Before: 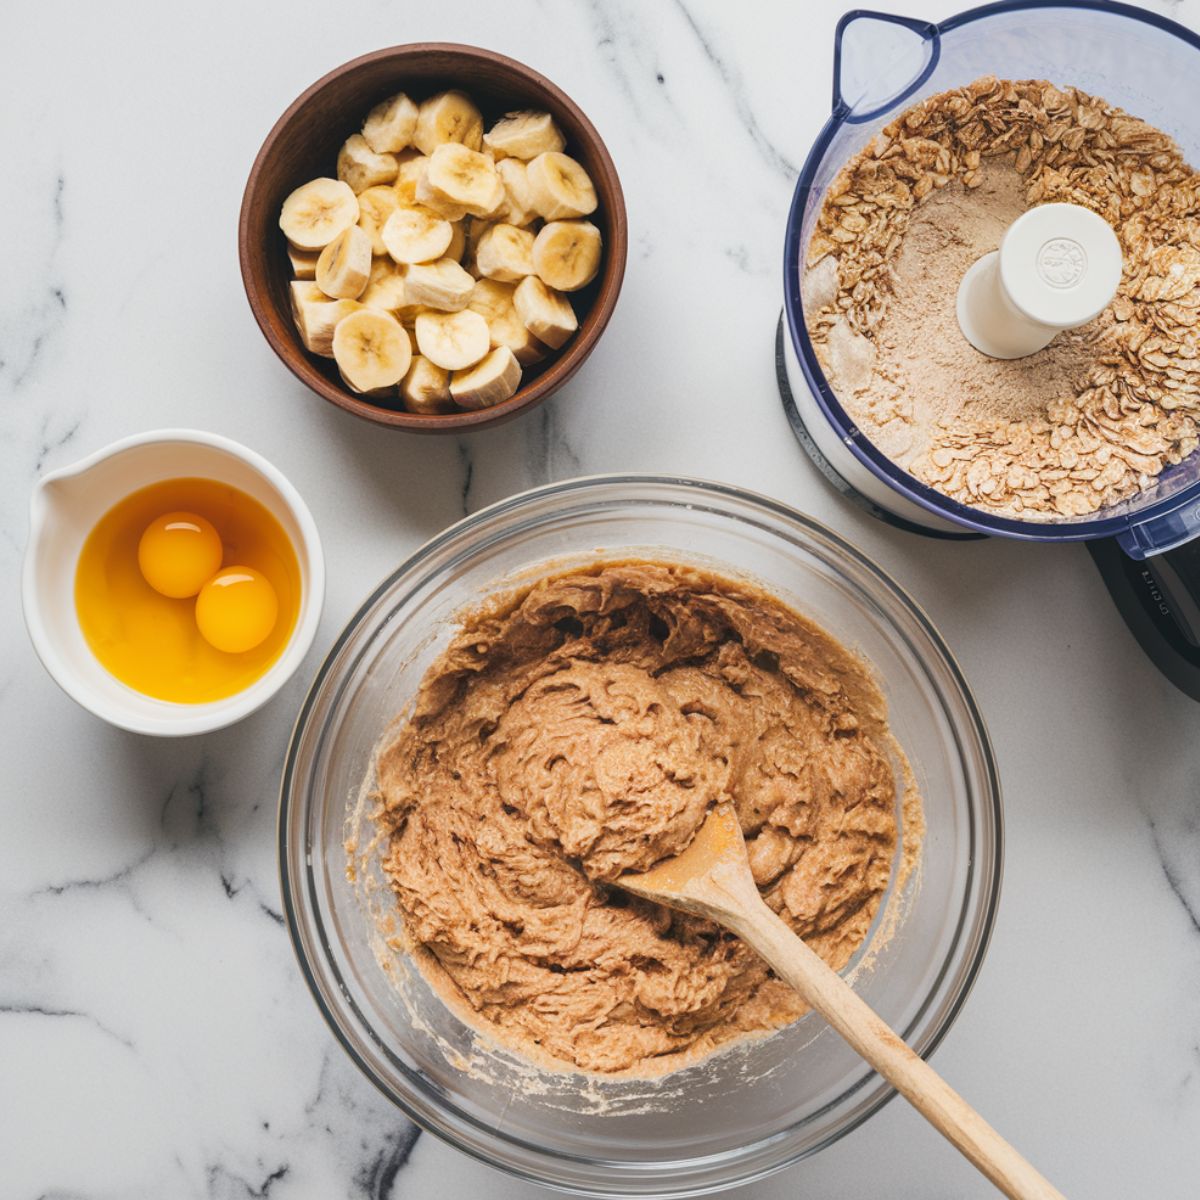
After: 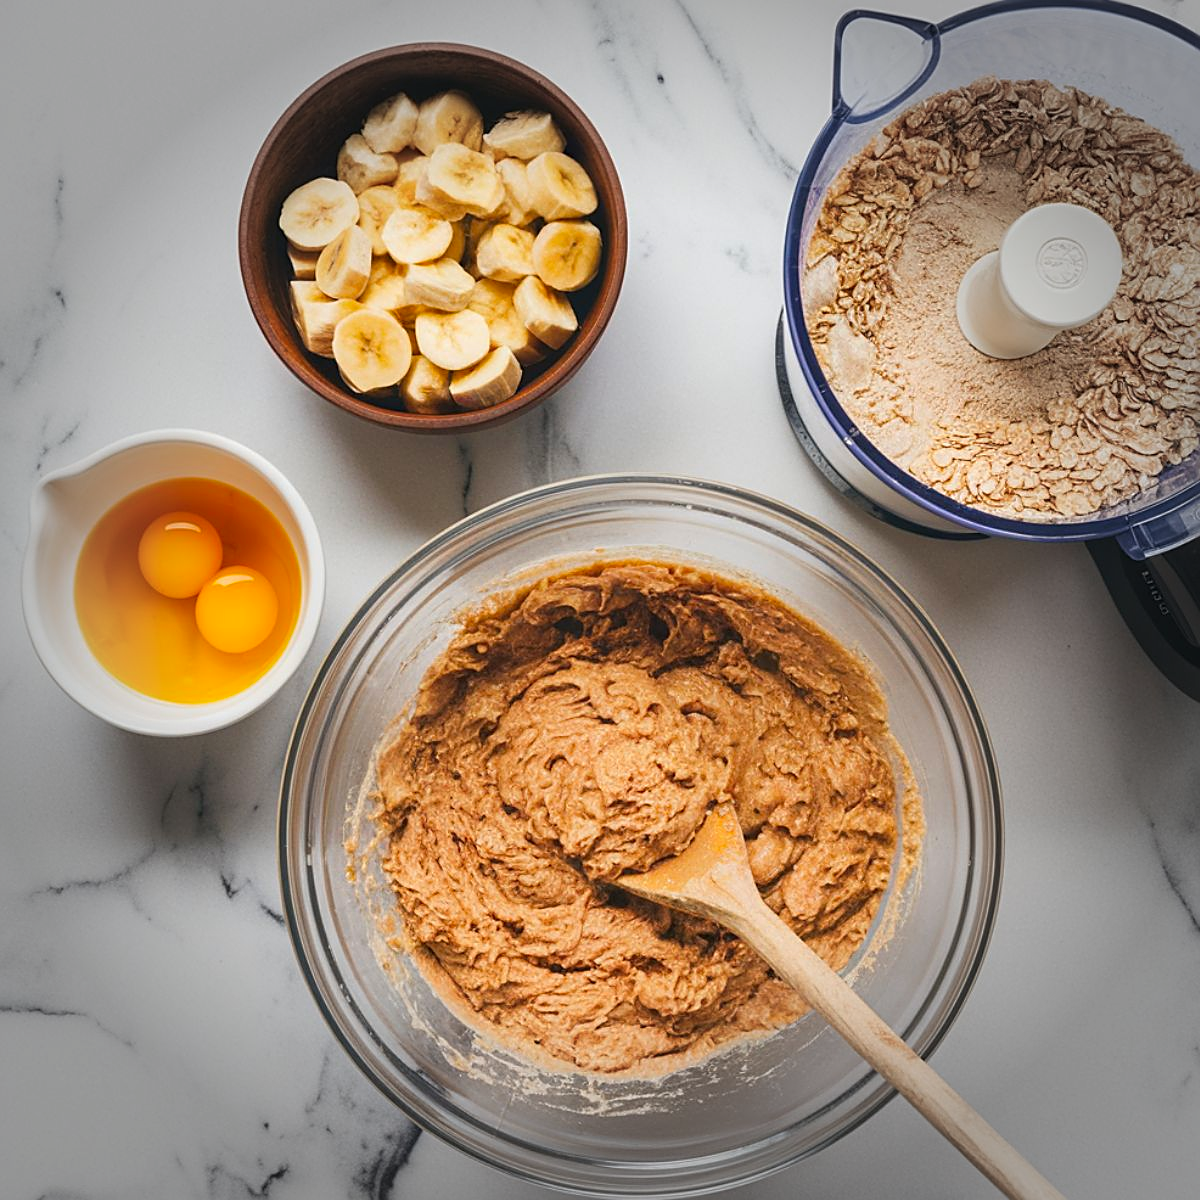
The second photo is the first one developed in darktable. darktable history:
vignetting: fall-off start 66.15%, fall-off radius 39.74%, automatic ratio true, width/height ratio 0.674
color zones: curves: ch1 [(0.25, 0.61) (0.75, 0.248)], mix 27.39%
sharpen: on, module defaults
